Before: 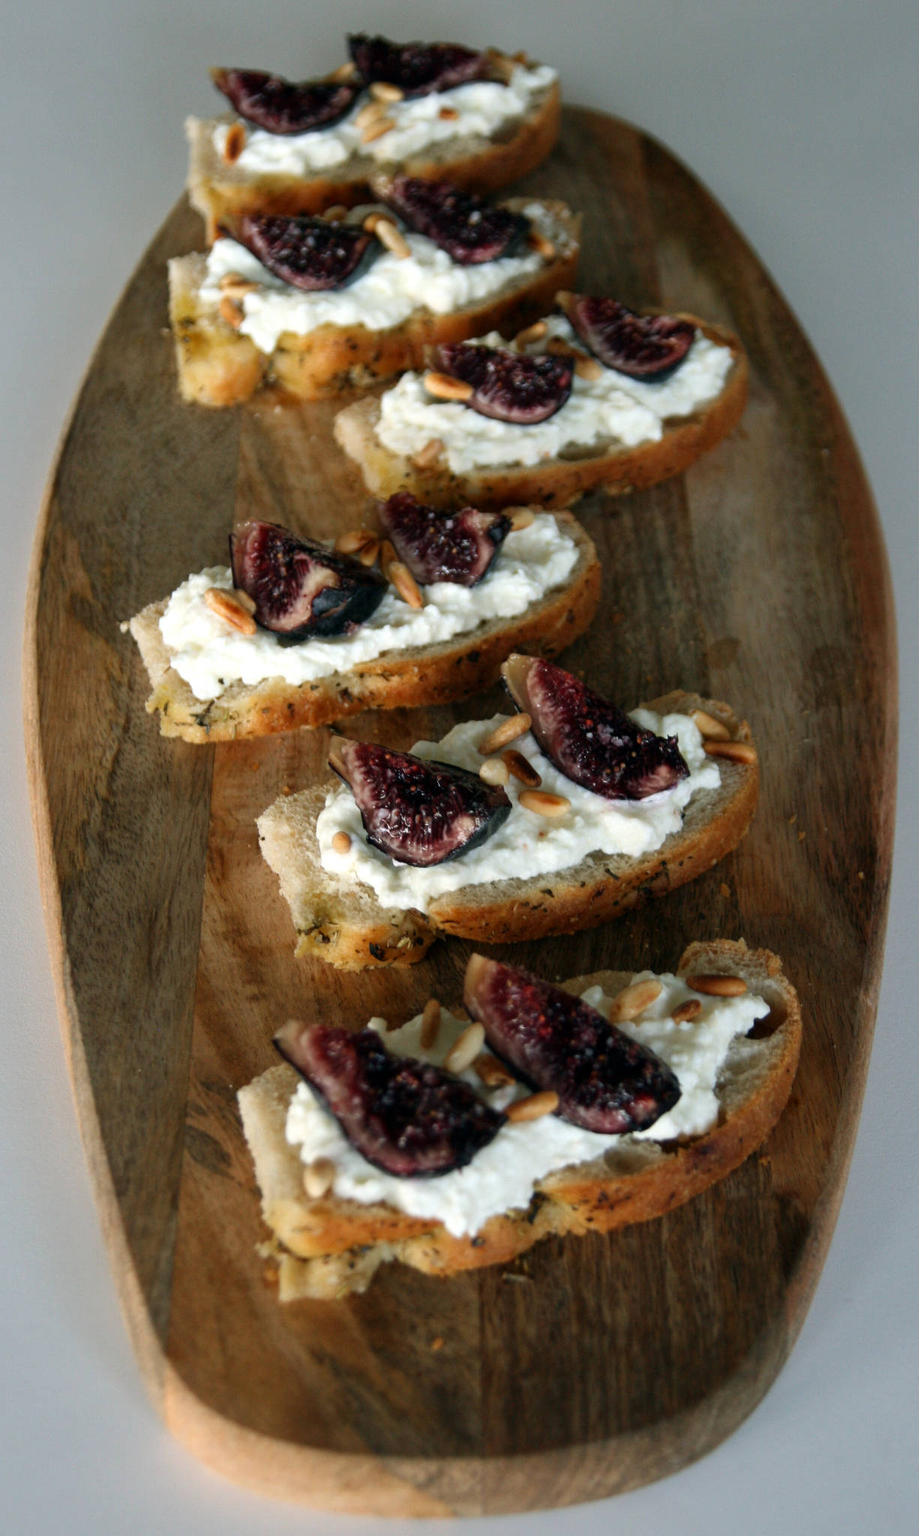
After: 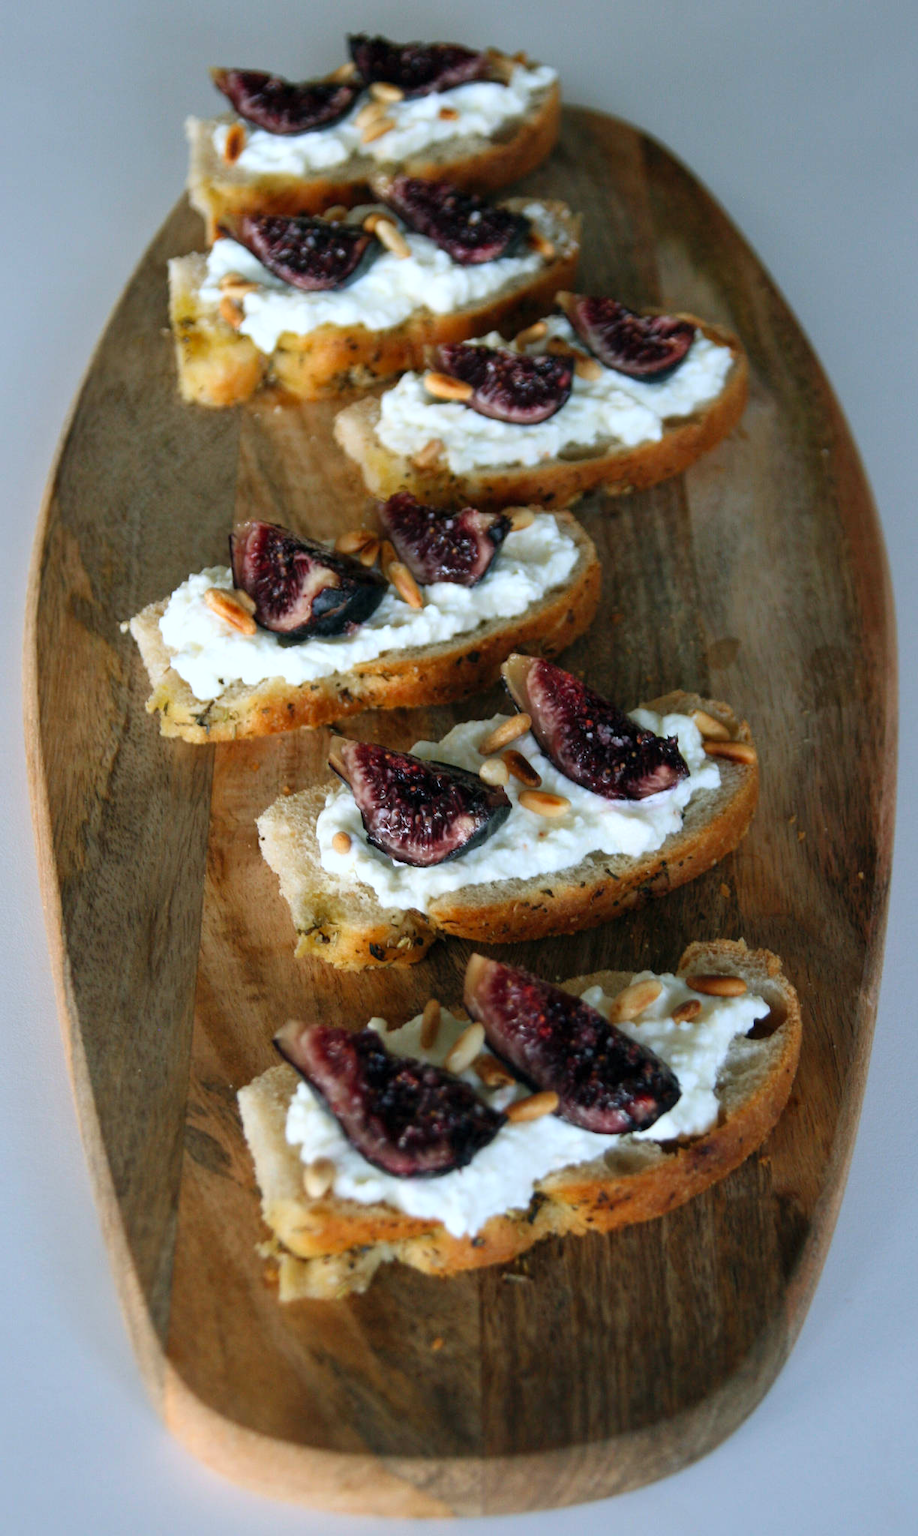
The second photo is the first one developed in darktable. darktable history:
contrast brightness saturation: contrast 0.07, brightness 0.08, saturation 0.18
white balance: red 0.954, blue 1.079
